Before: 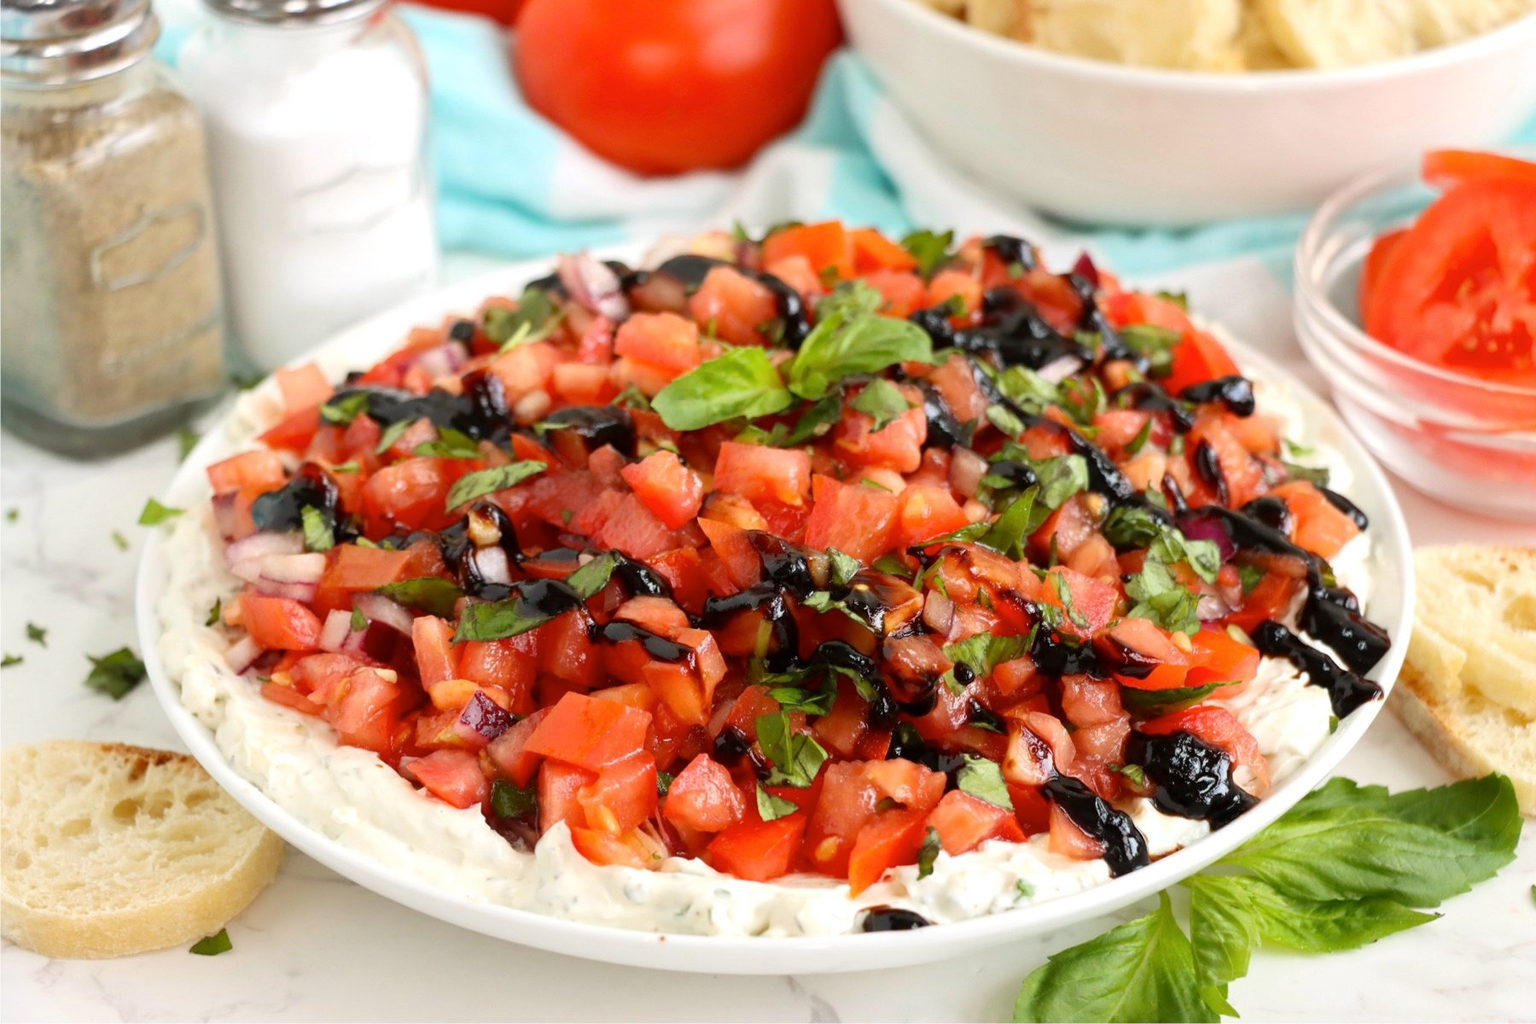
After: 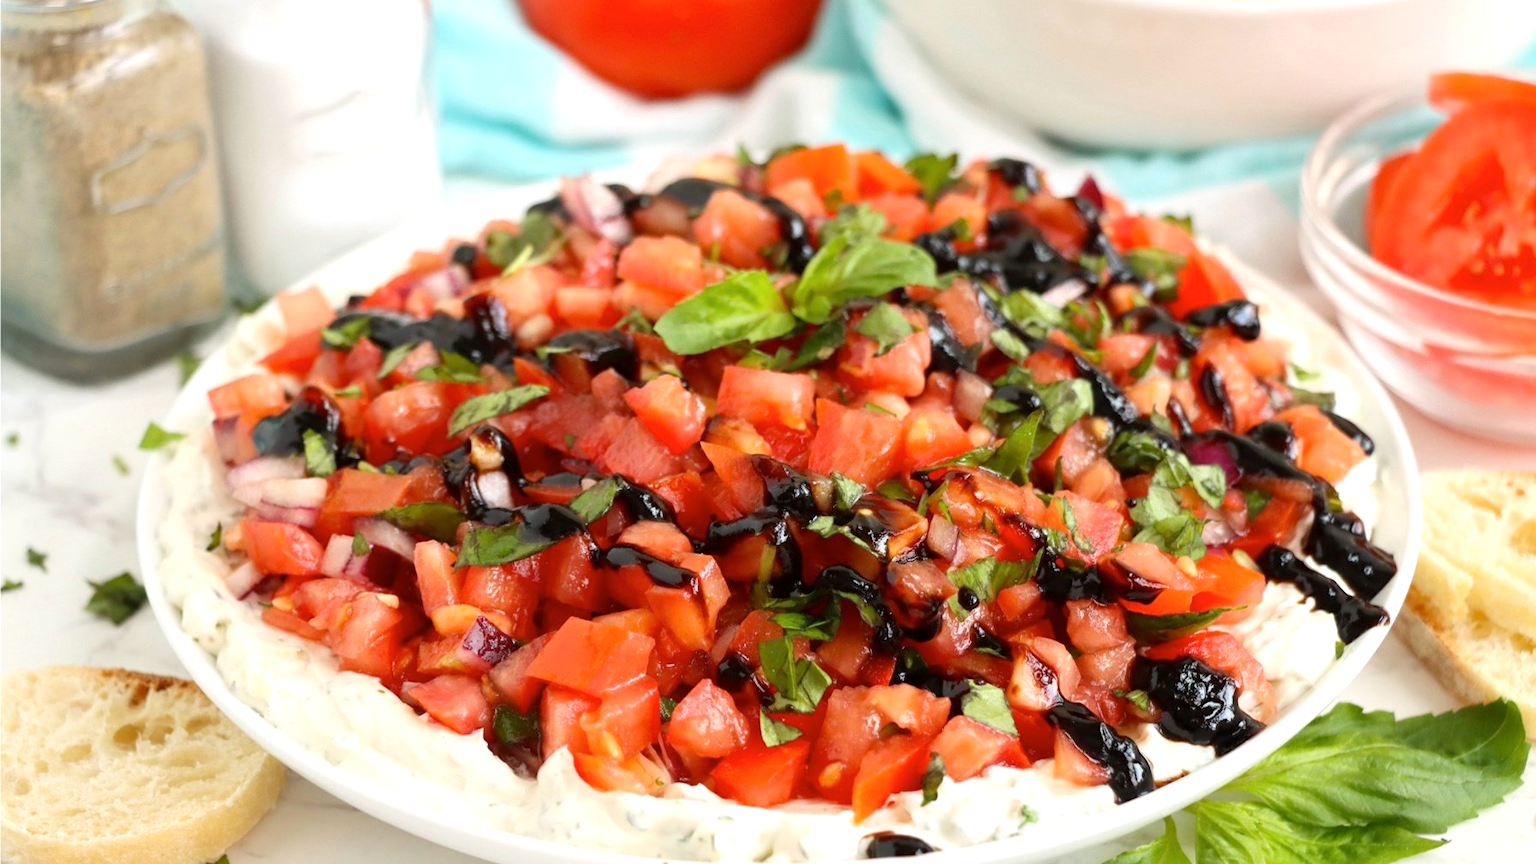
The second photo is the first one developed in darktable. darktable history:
crop: top 7.625%, bottom 8.027%
exposure: exposure 0.2 EV, compensate highlight preservation false
